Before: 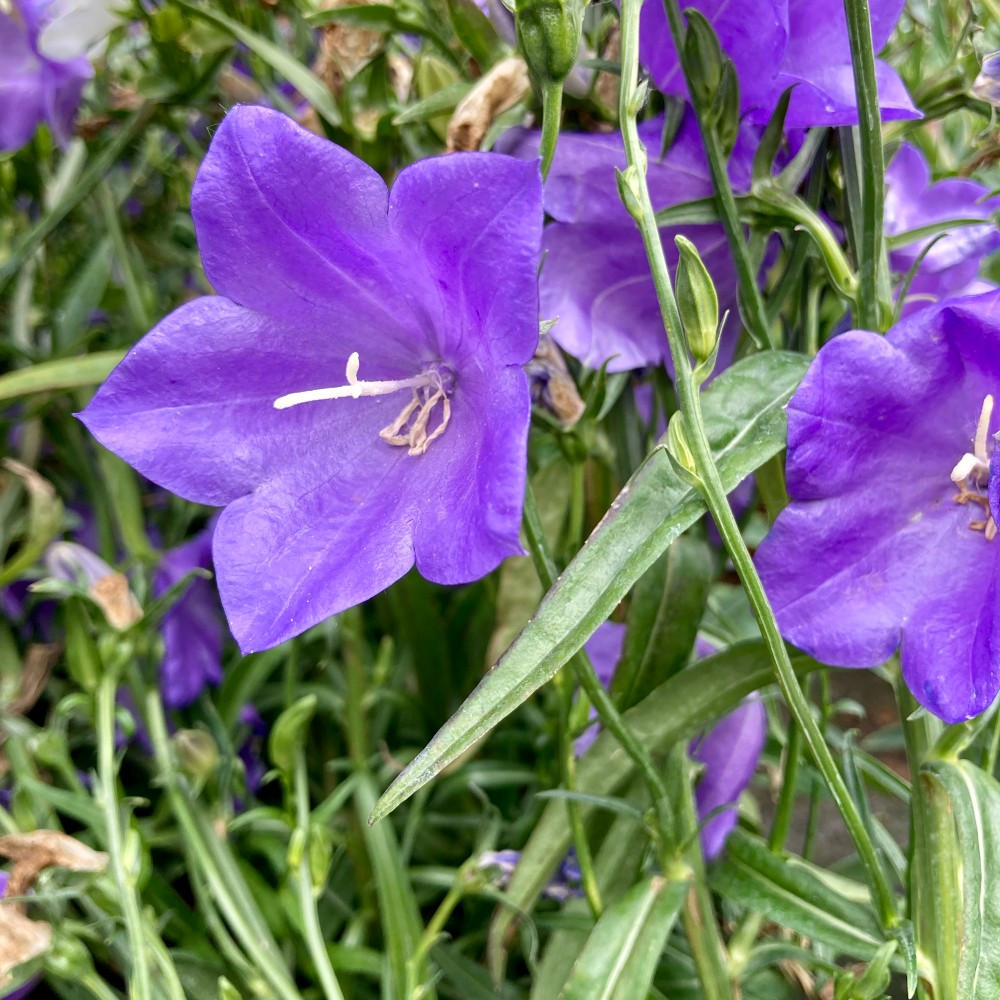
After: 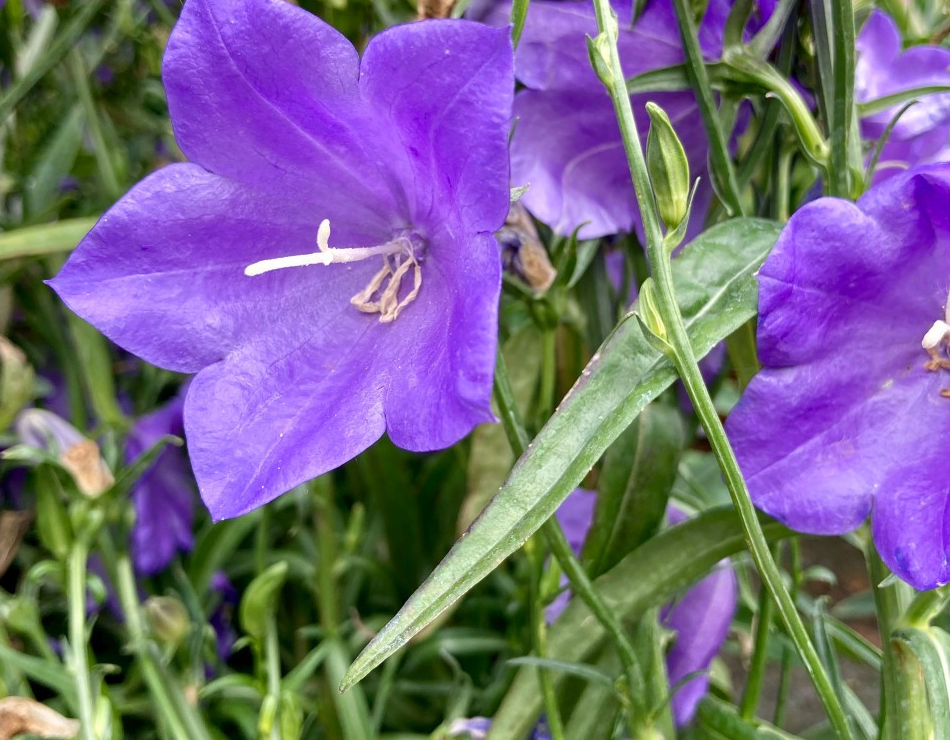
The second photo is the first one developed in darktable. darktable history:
crop and rotate: left 2.991%, top 13.302%, right 1.981%, bottom 12.636%
base curve: exposure shift 0, preserve colors none
